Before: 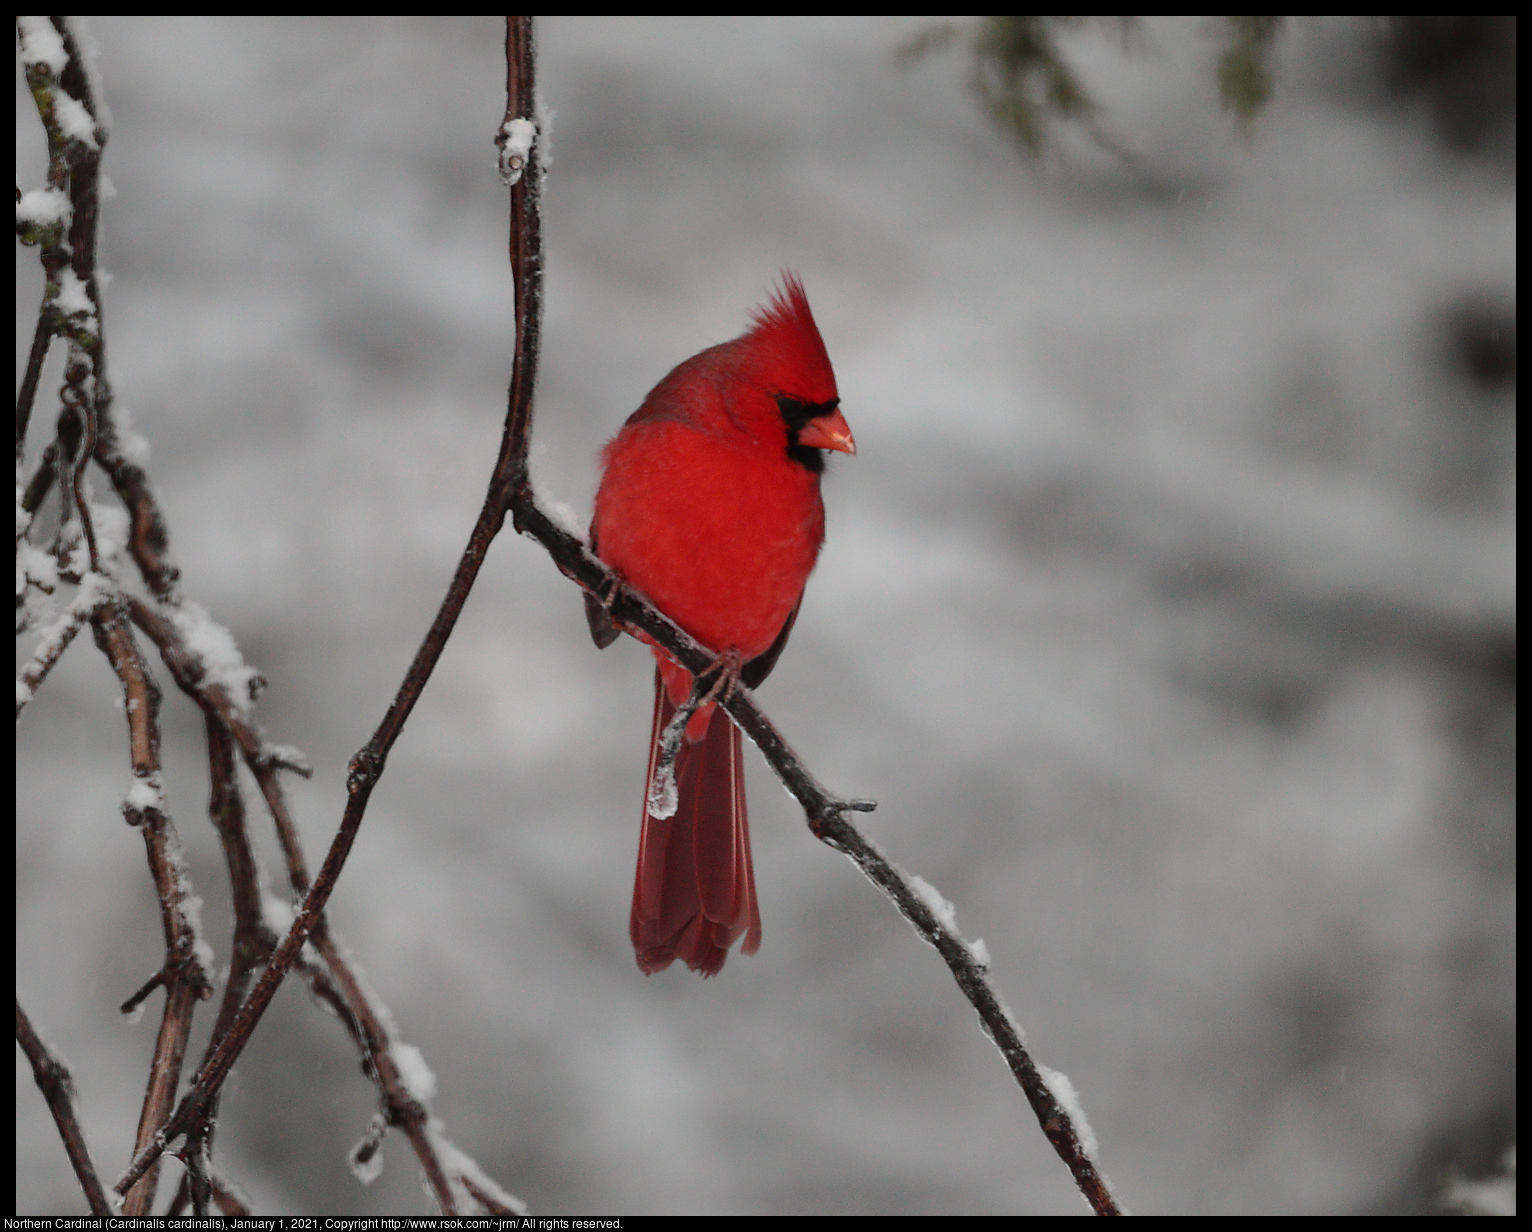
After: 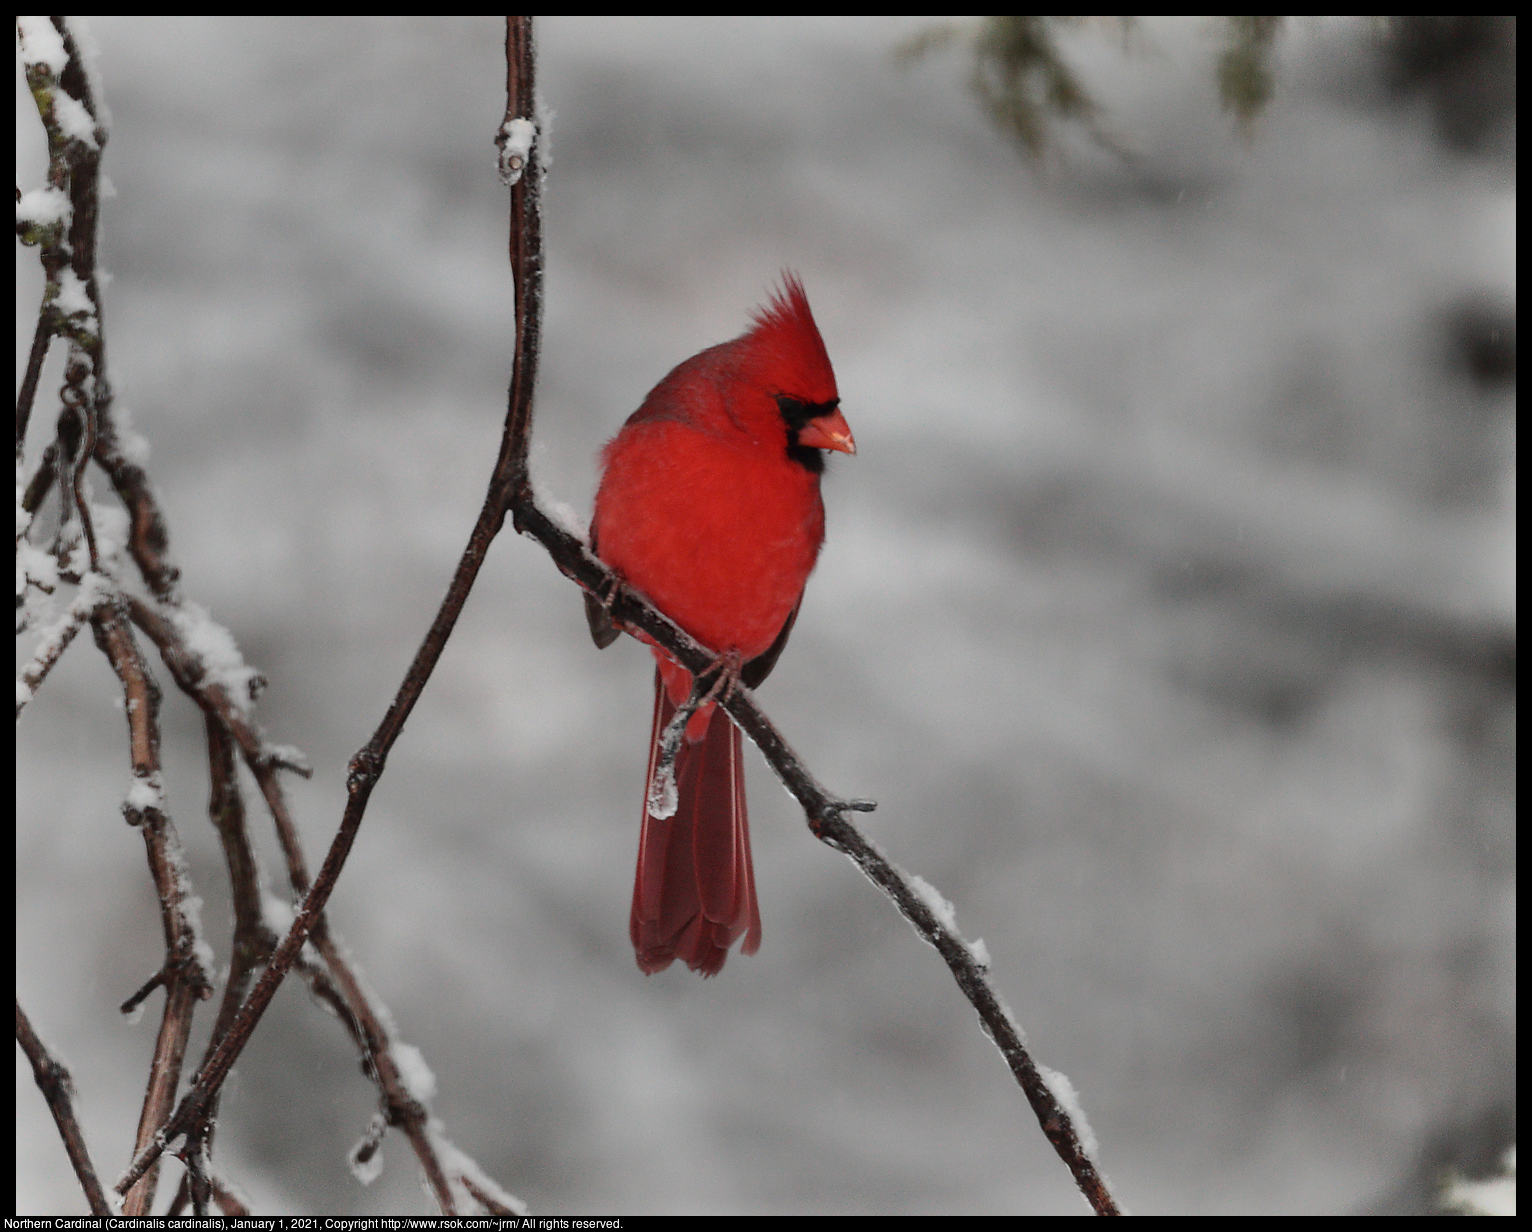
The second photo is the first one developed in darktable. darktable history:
shadows and highlights: shadows 52.07, highlights -28.48, soften with gaussian
color zones: curves: ch0 [(0.25, 0.5) (0.428, 0.473) (0.75, 0.5)]; ch1 [(0.243, 0.479) (0.398, 0.452) (0.75, 0.5)]
